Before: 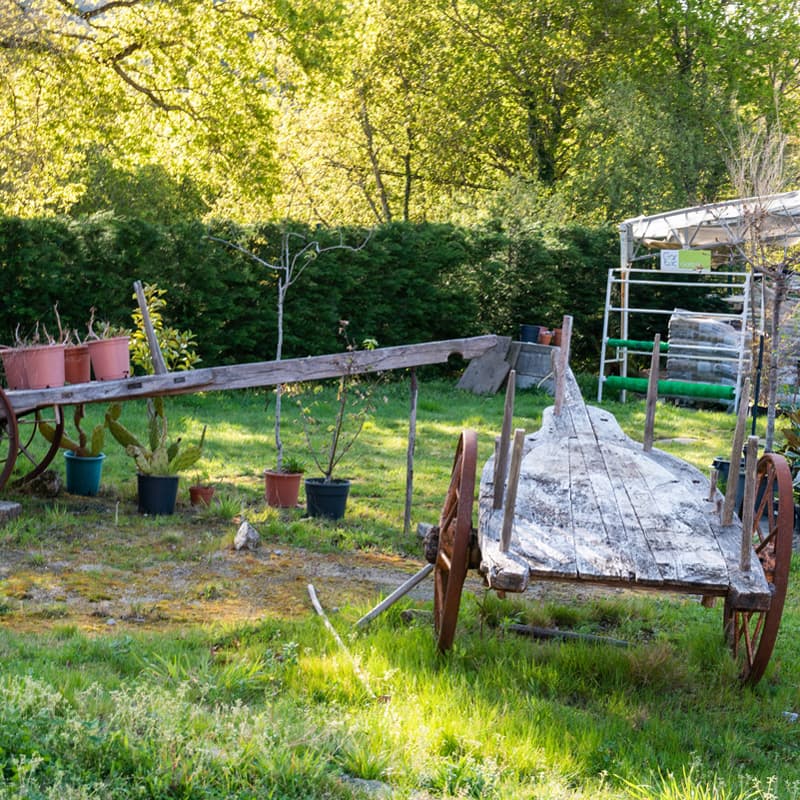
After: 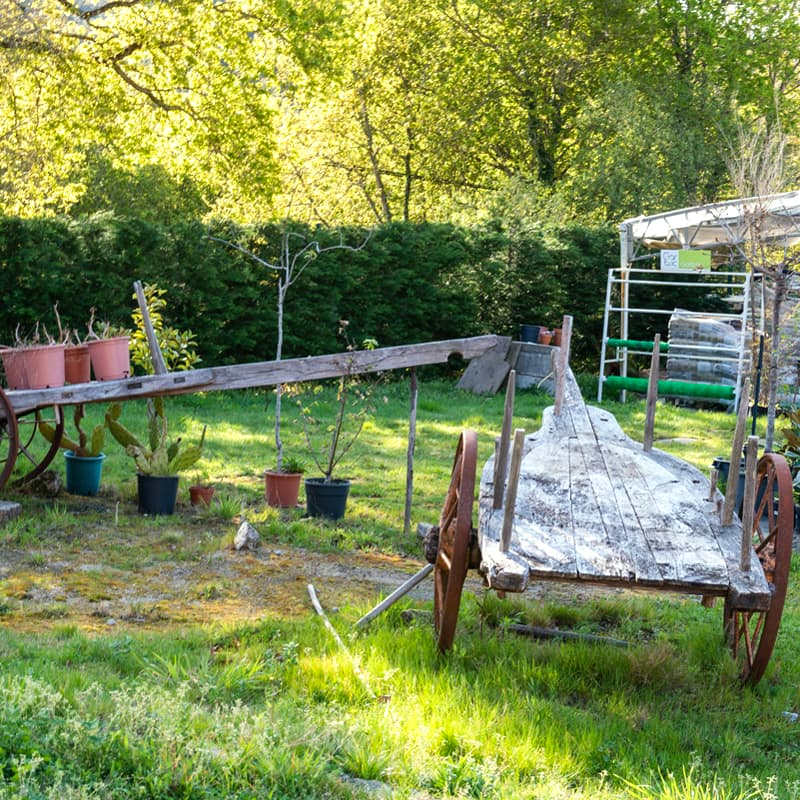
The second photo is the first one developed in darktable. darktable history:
color correction: highlights a* -2.7, highlights b* 2.5
exposure: black level correction 0, exposure 0.2 EV, compensate highlight preservation false
